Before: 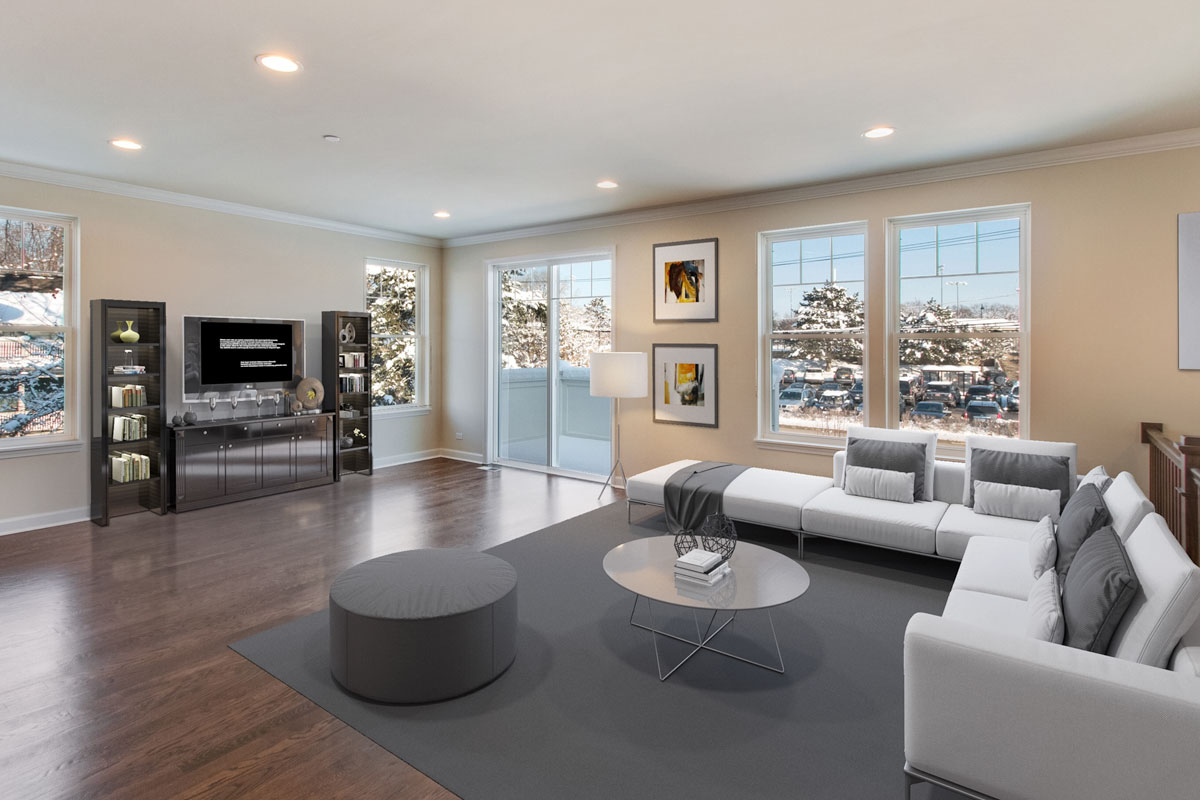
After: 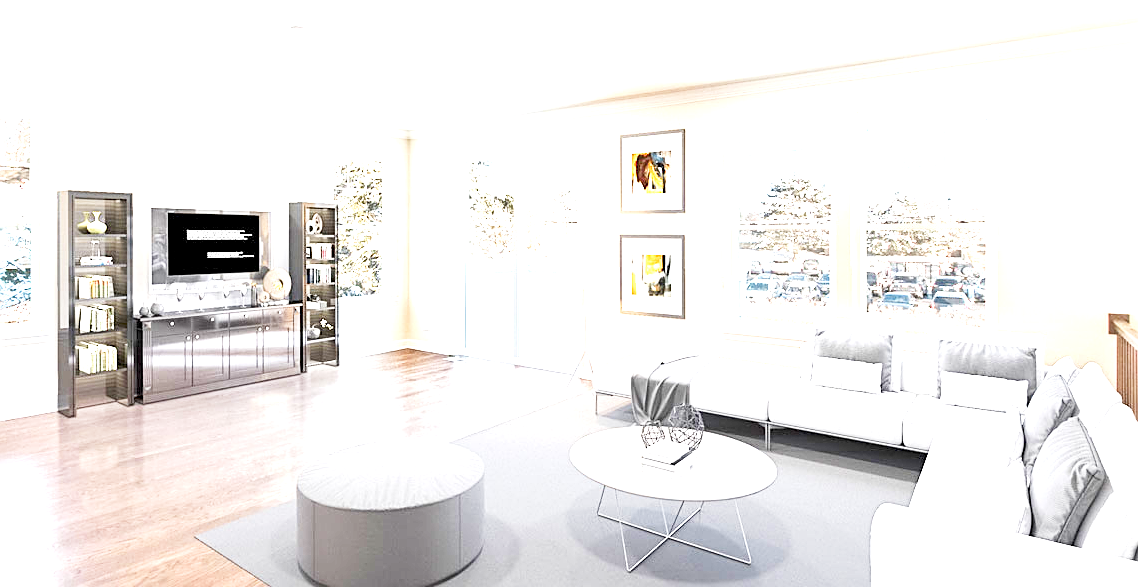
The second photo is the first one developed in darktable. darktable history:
sharpen: amount 0.495
exposure: black level correction 0.001, exposure 2.554 EV, compensate exposure bias true, compensate highlight preservation false
crop and rotate: left 2.784%, top 13.633%, right 2.344%, bottom 12.889%
base curve: curves: ch0 [(0, 0) (0.204, 0.334) (0.55, 0.733) (1, 1)], preserve colors none
